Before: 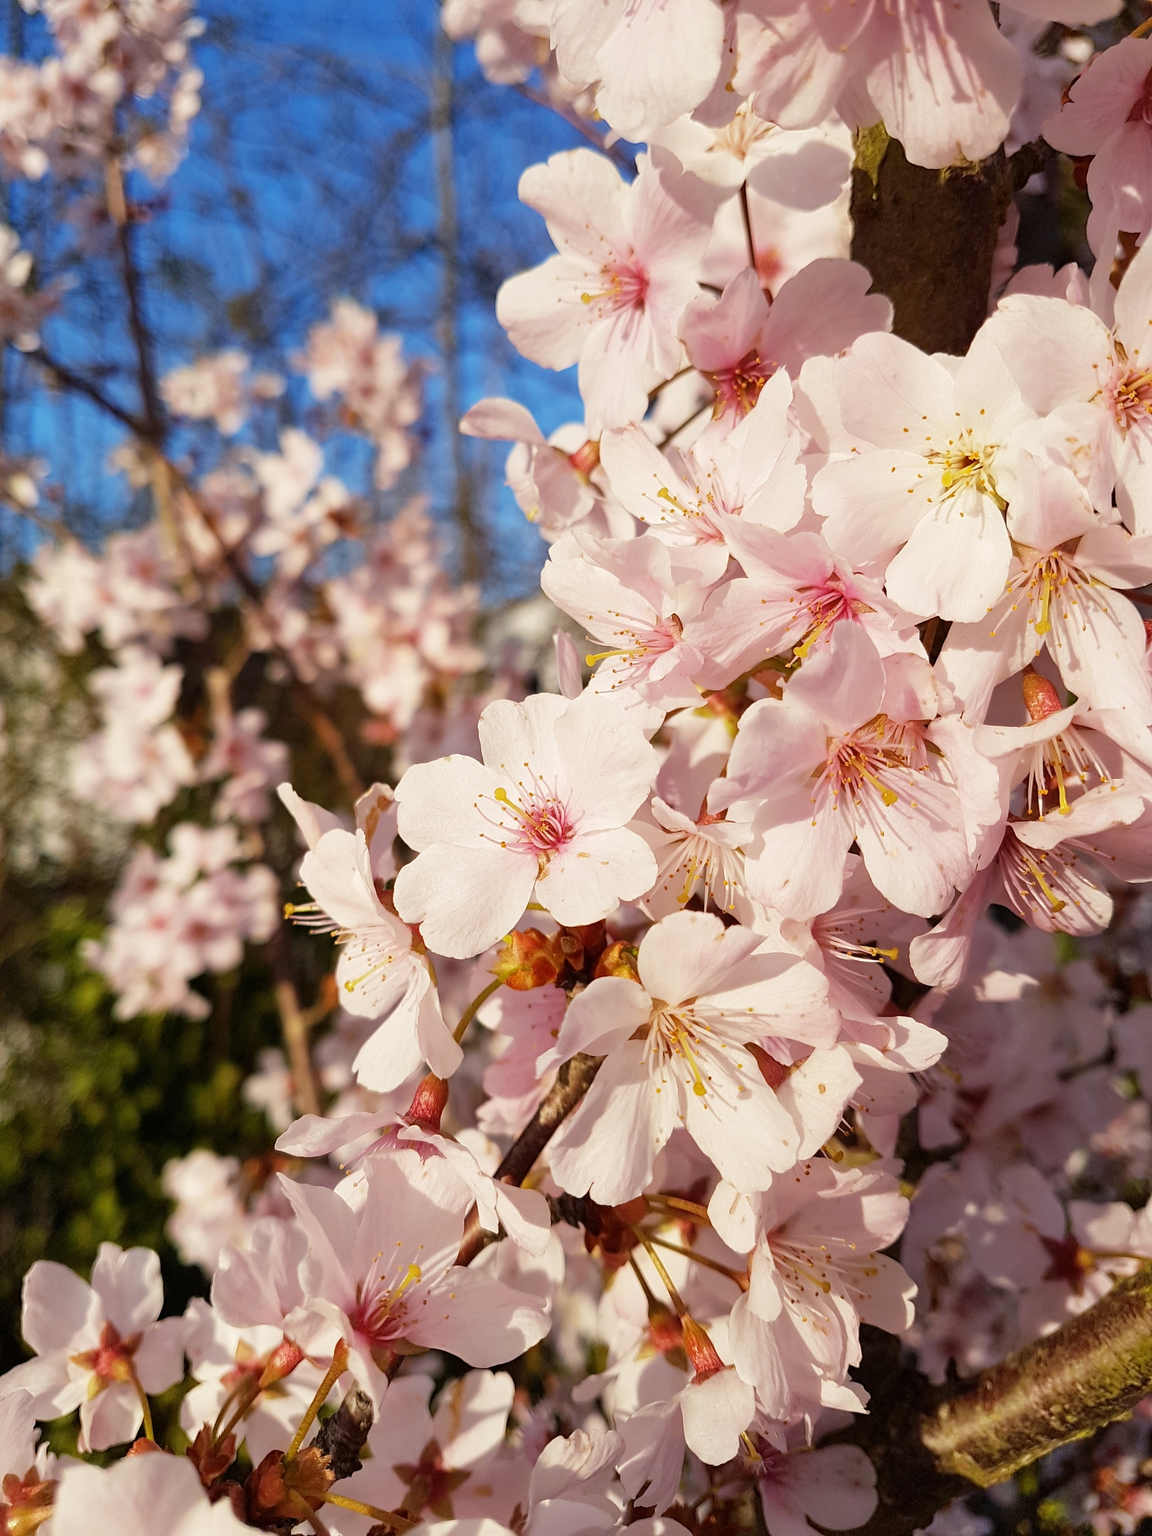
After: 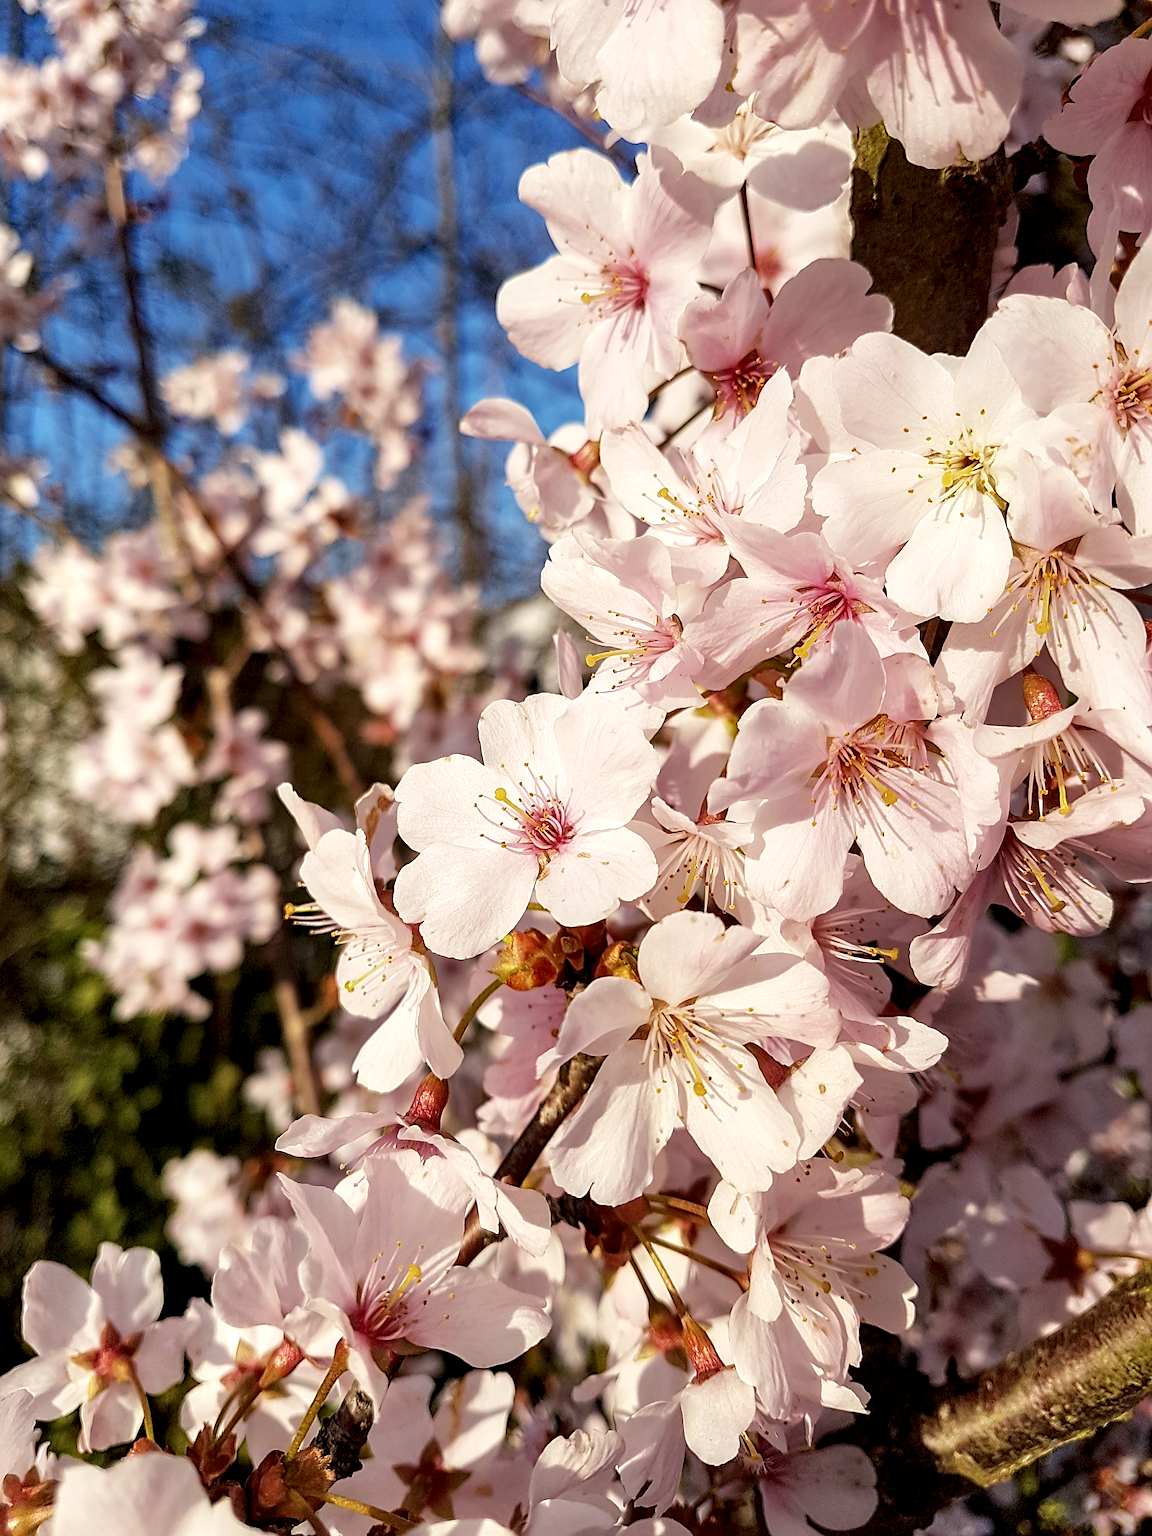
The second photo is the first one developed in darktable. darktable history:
contrast brightness saturation: saturation -0.05
sharpen: on, module defaults
local contrast: detail 135%, midtone range 0.75
